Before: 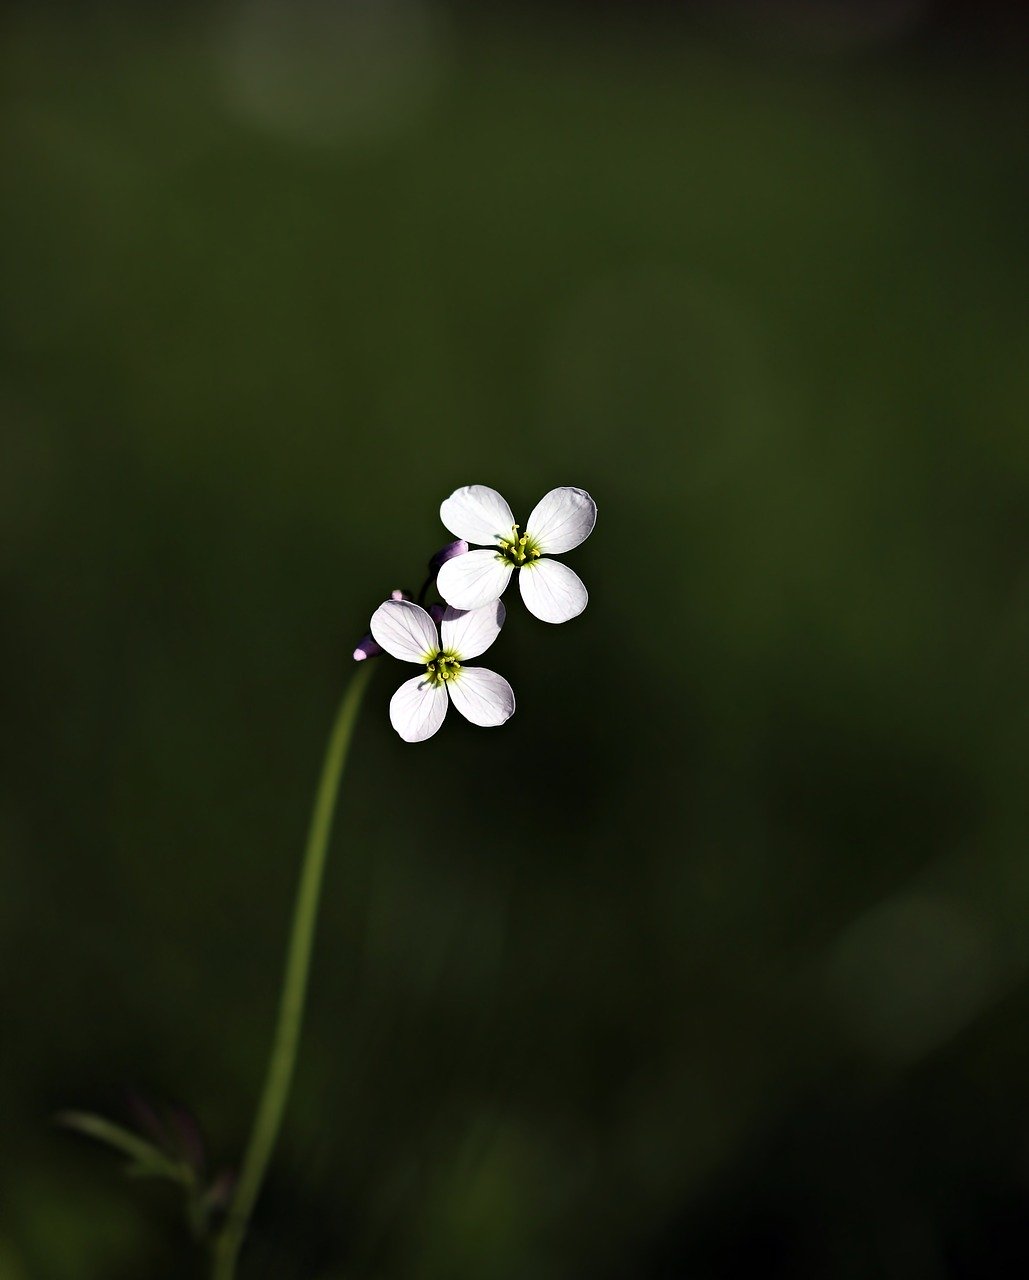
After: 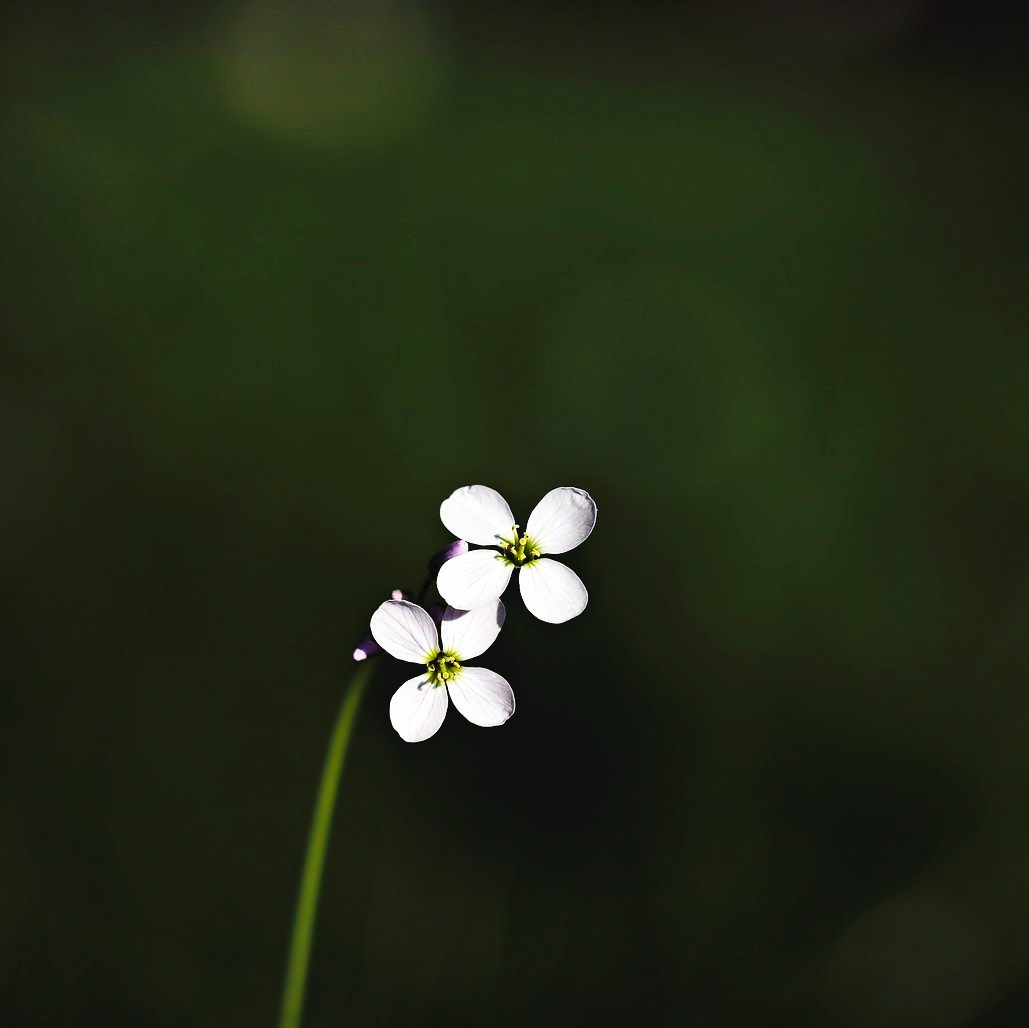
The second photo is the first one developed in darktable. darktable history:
tone curve: curves: ch0 [(0, 0) (0.003, 0.04) (0.011, 0.04) (0.025, 0.043) (0.044, 0.049) (0.069, 0.066) (0.1, 0.095) (0.136, 0.121) (0.177, 0.154) (0.224, 0.211) (0.277, 0.281) (0.335, 0.358) (0.399, 0.452) (0.468, 0.54) (0.543, 0.628) (0.623, 0.721) (0.709, 0.801) (0.801, 0.883) (0.898, 0.948) (1, 1)], preserve colors none
crop: bottom 19.644%
